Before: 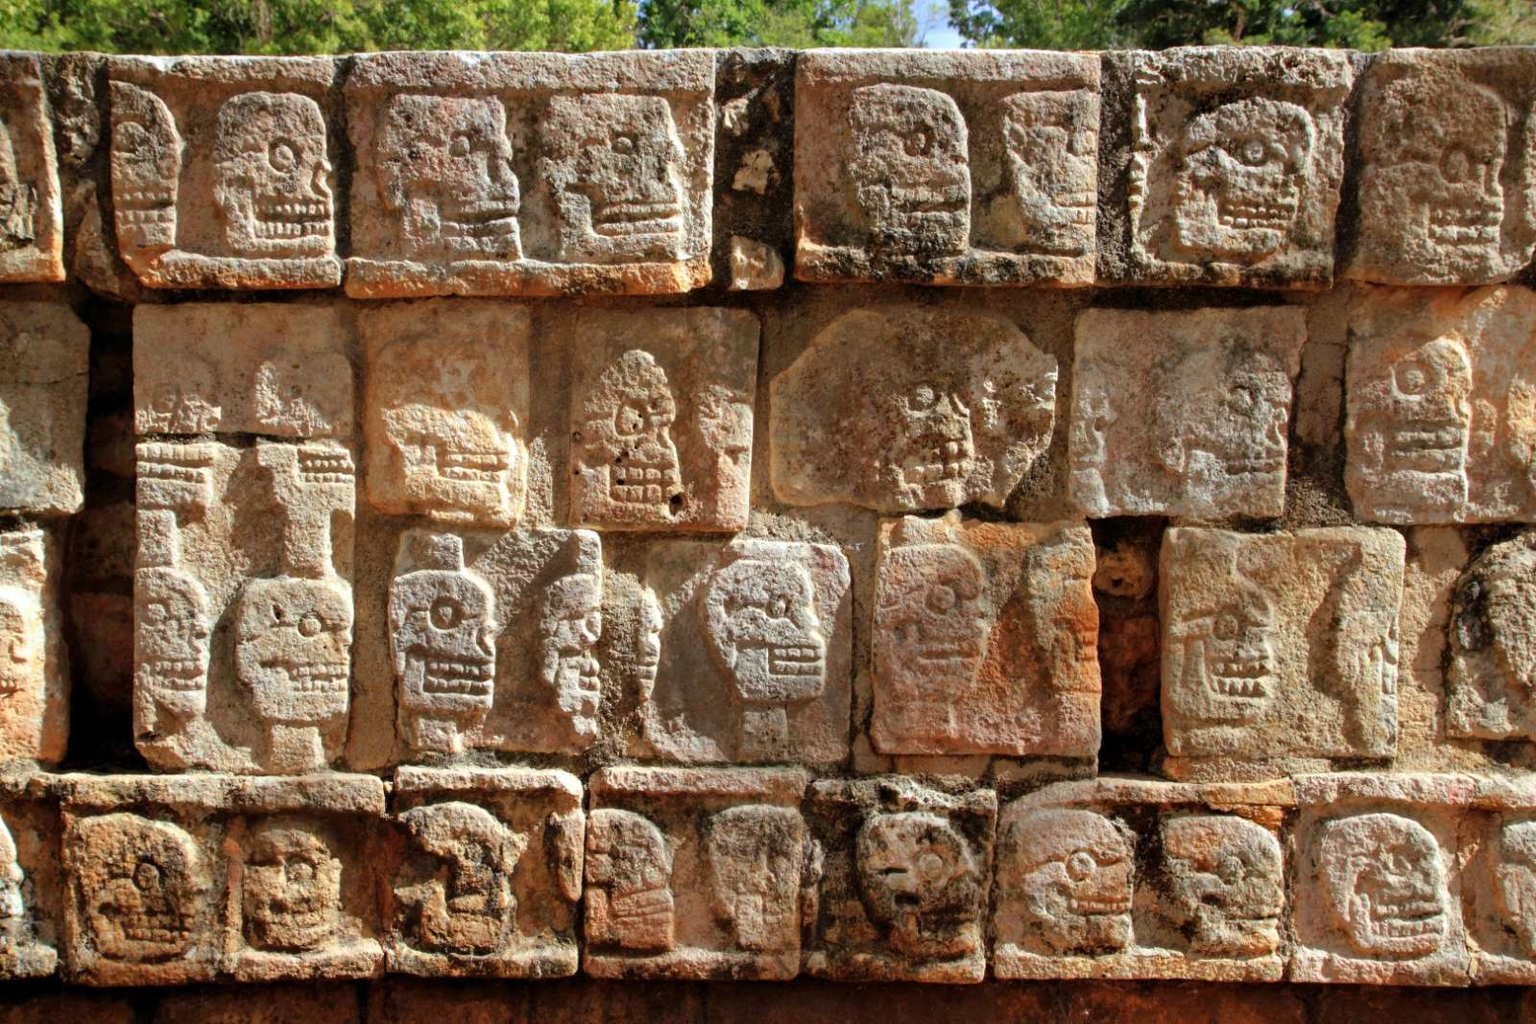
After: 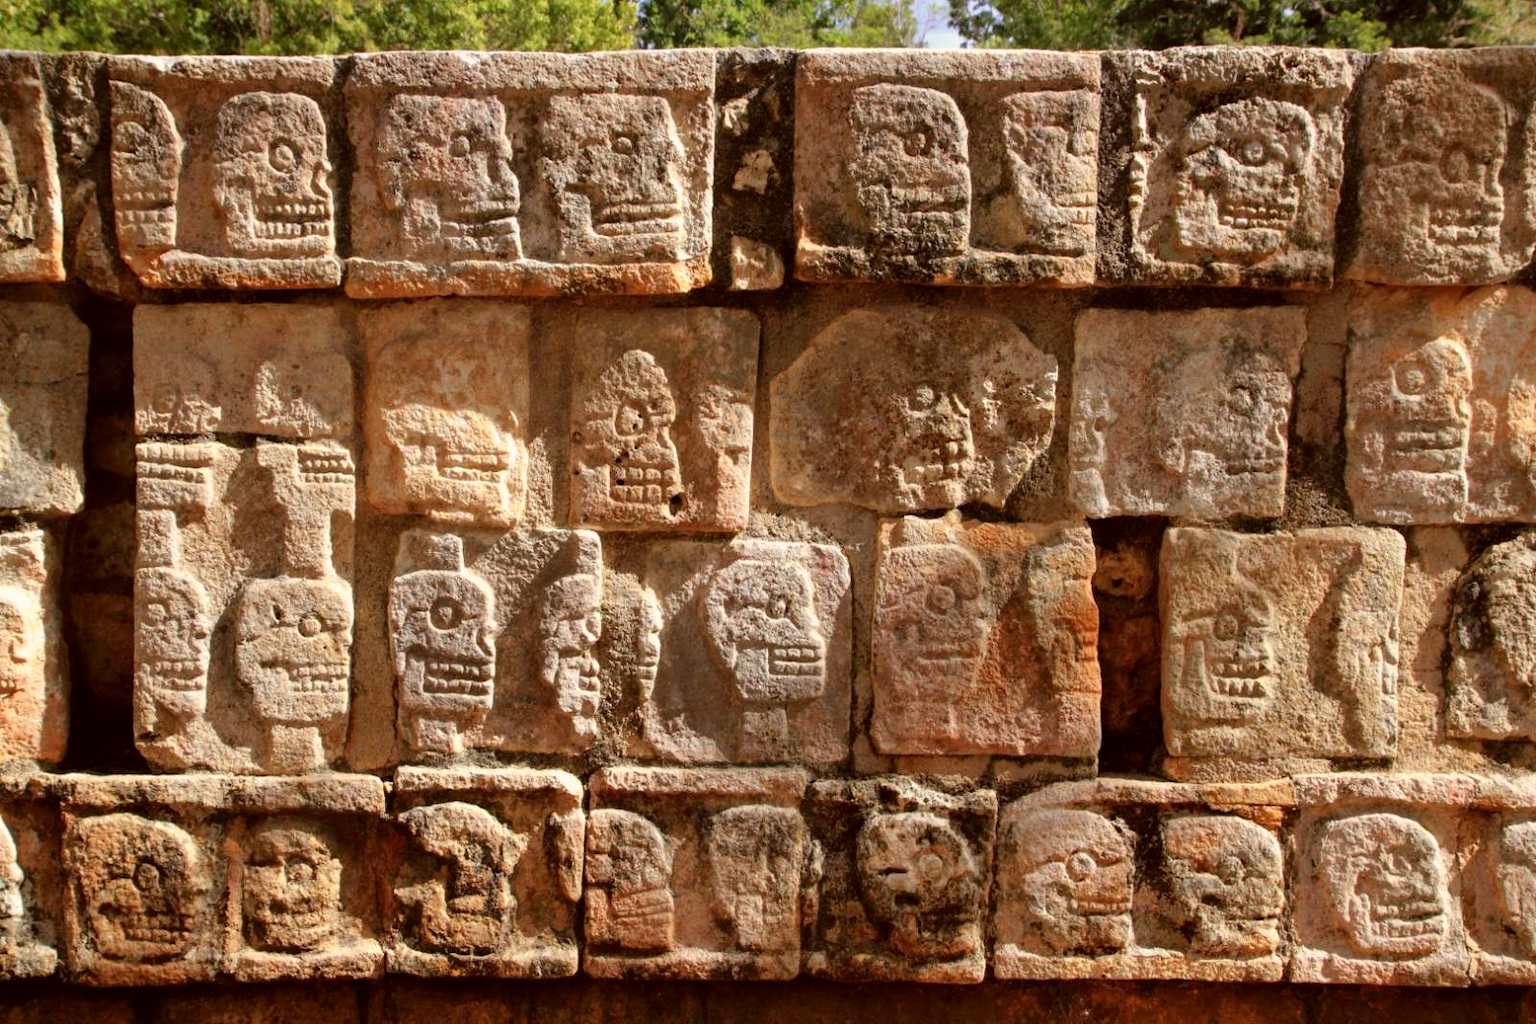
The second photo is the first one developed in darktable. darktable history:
color correction: highlights a* 6.27, highlights b* 8.19, shadows a* 5.94, shadows b* 7.23, saturation 0.9
contrast brightness saturation: contrast 0.08, saturation 0.02
